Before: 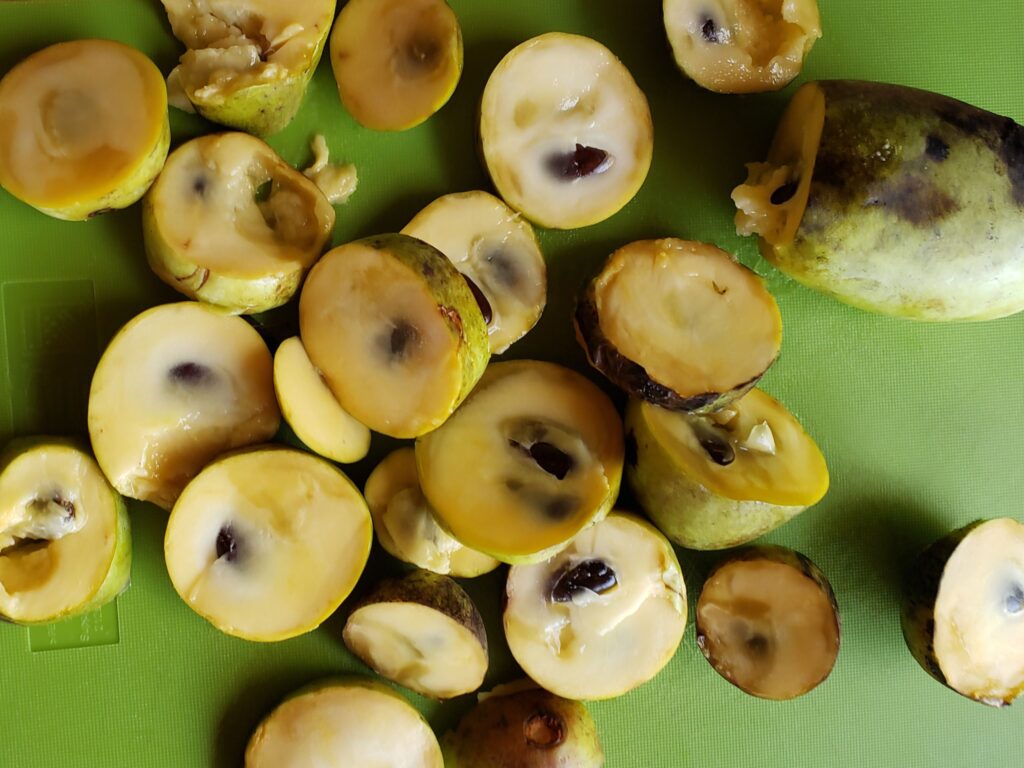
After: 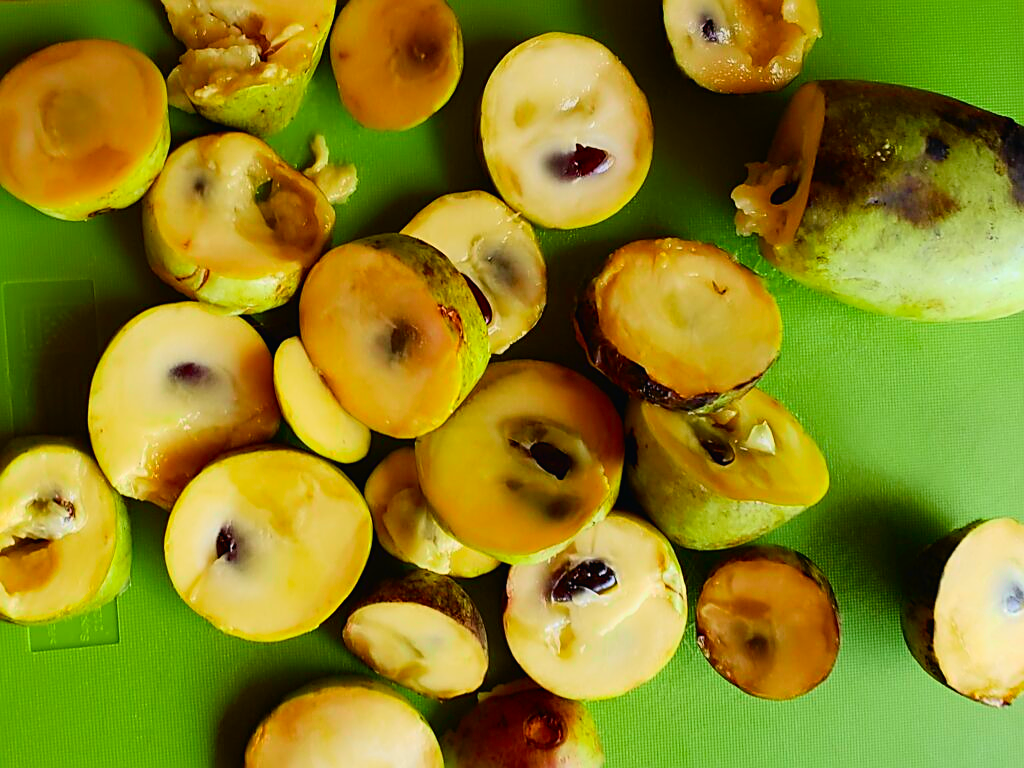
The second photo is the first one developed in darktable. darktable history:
sharpen: amount 0.6
color balance rgb: perceptual saturation grading › global saturation 25%, global vibrance 20%
tone curve: curves: ch0 [(0, 0.012) (0.052, 0.04) (0.107, 0.086) (0.269, 0.266) (0.471, 0.503) (0.731, 0.771) (0.921, 0.909) (0.999, 0.951)]; ch1 [(0, 0) (0.339, 0.298) (0.402, 0.363) (0.444, 0.415) (0.485, 0.469) (0.494, 0.493) (0.504, 0.501) (0.525, 0.534) (0.555, 0.593) (0.594, 0.648) (1, 1)]; ch2 [(0, 0) (0.48, 0.48) (0.504, 0.5) (0.535, 0.557) (0.581, 0.623) (0.649, 0.683) (0.824, 0.815) (1, 1)], color space Lab, independent channels, preserve colors none
